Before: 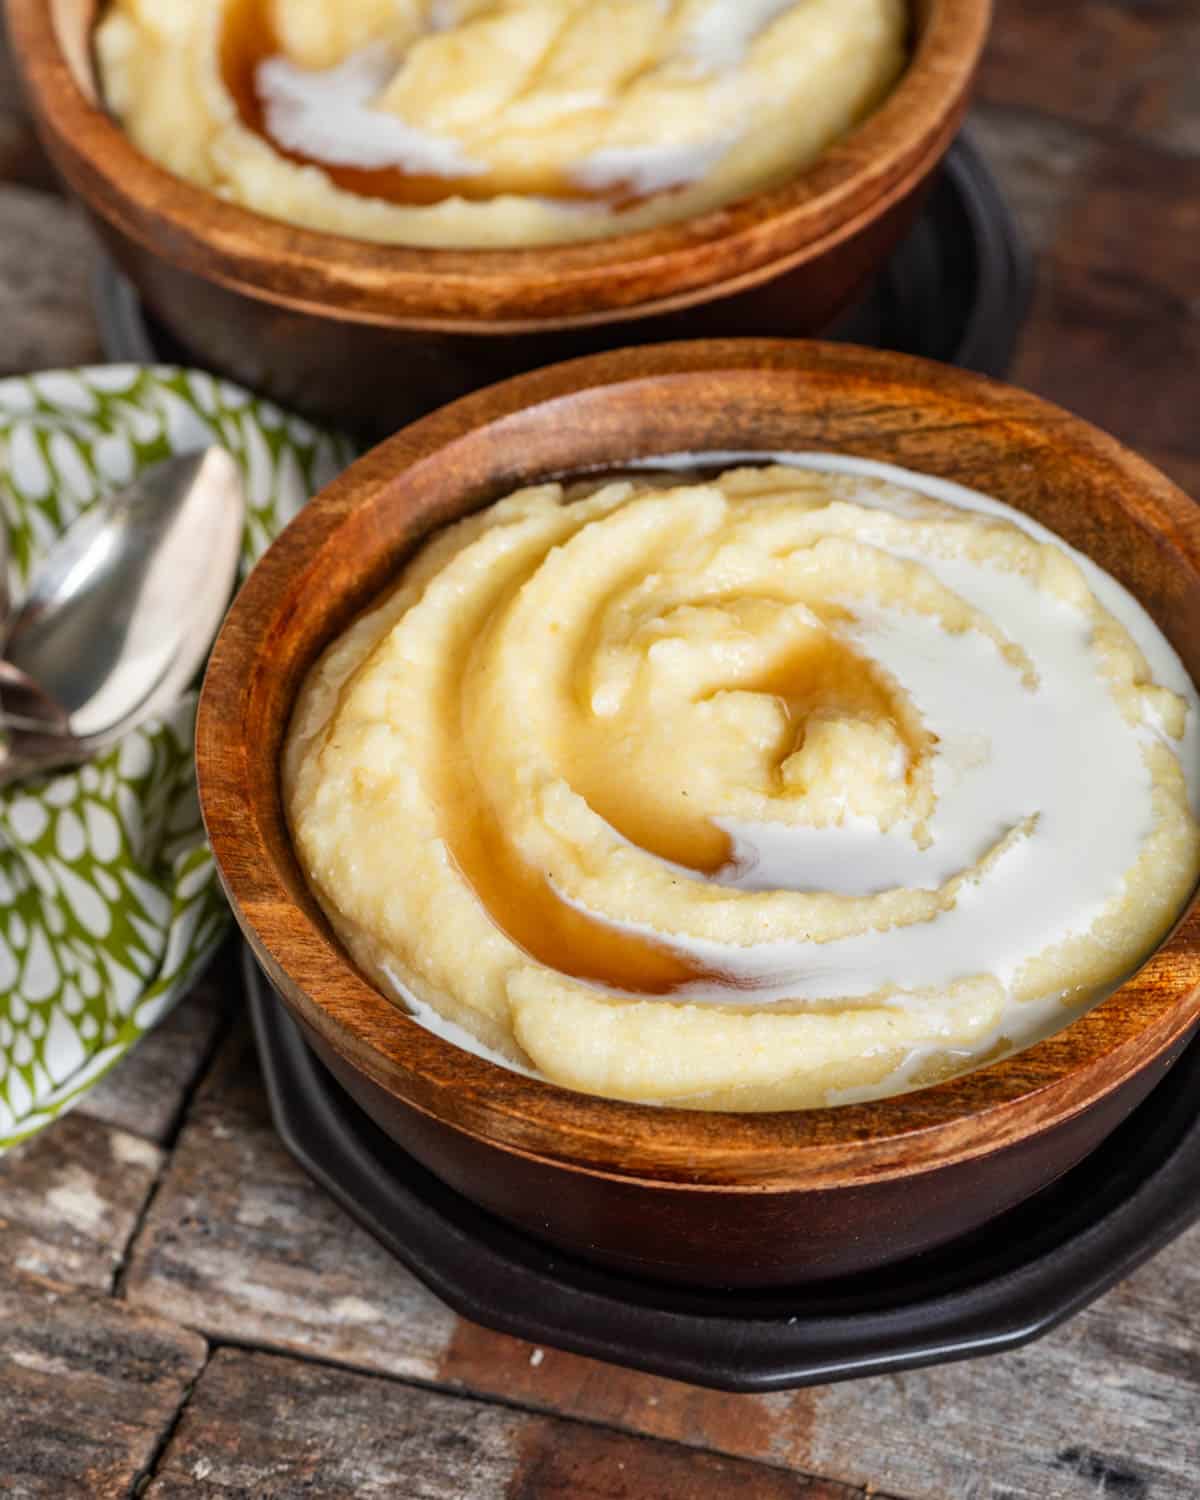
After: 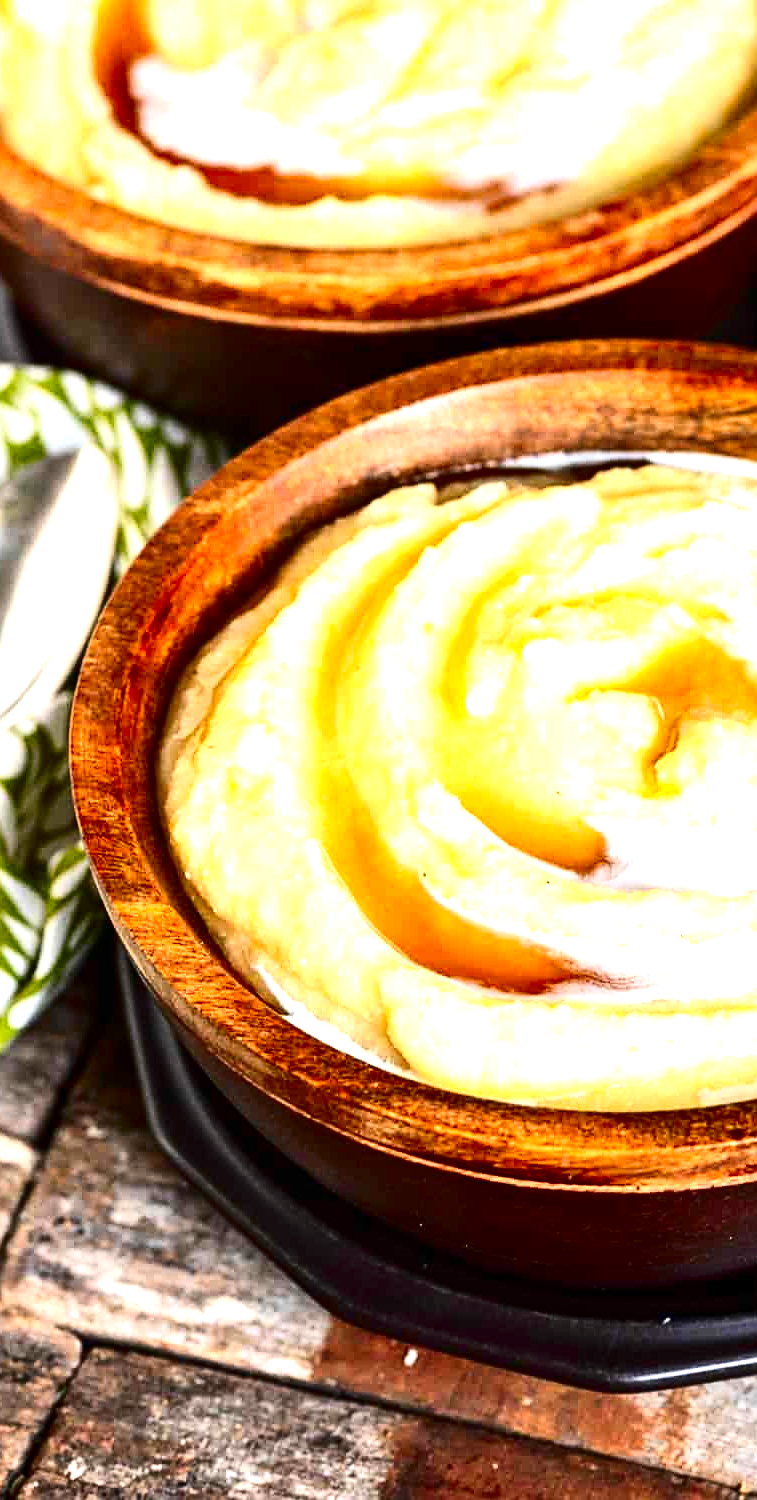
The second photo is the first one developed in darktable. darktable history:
crop: left 10.512%, right 26.332%
sharpen: on, module defaults
exposure: exposure 0.647 EV, compensate exposure bias true, compensate highlight preservation false
contrast brightness saturation: contrast 0.222, brightness -0.181, saturation 0.236
